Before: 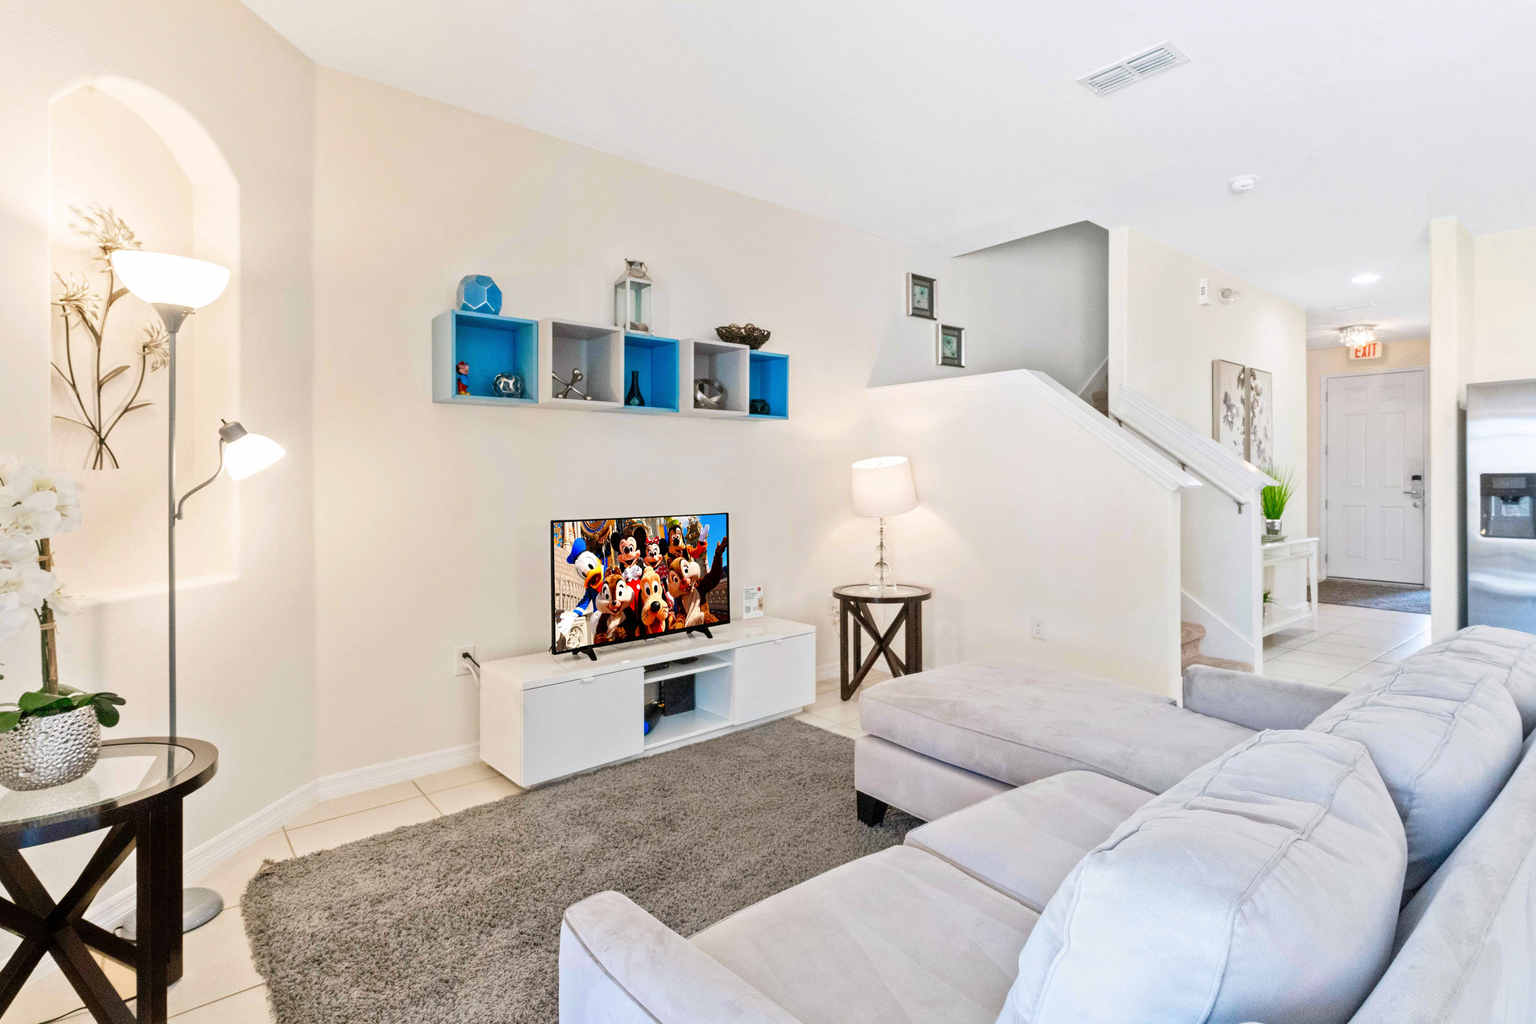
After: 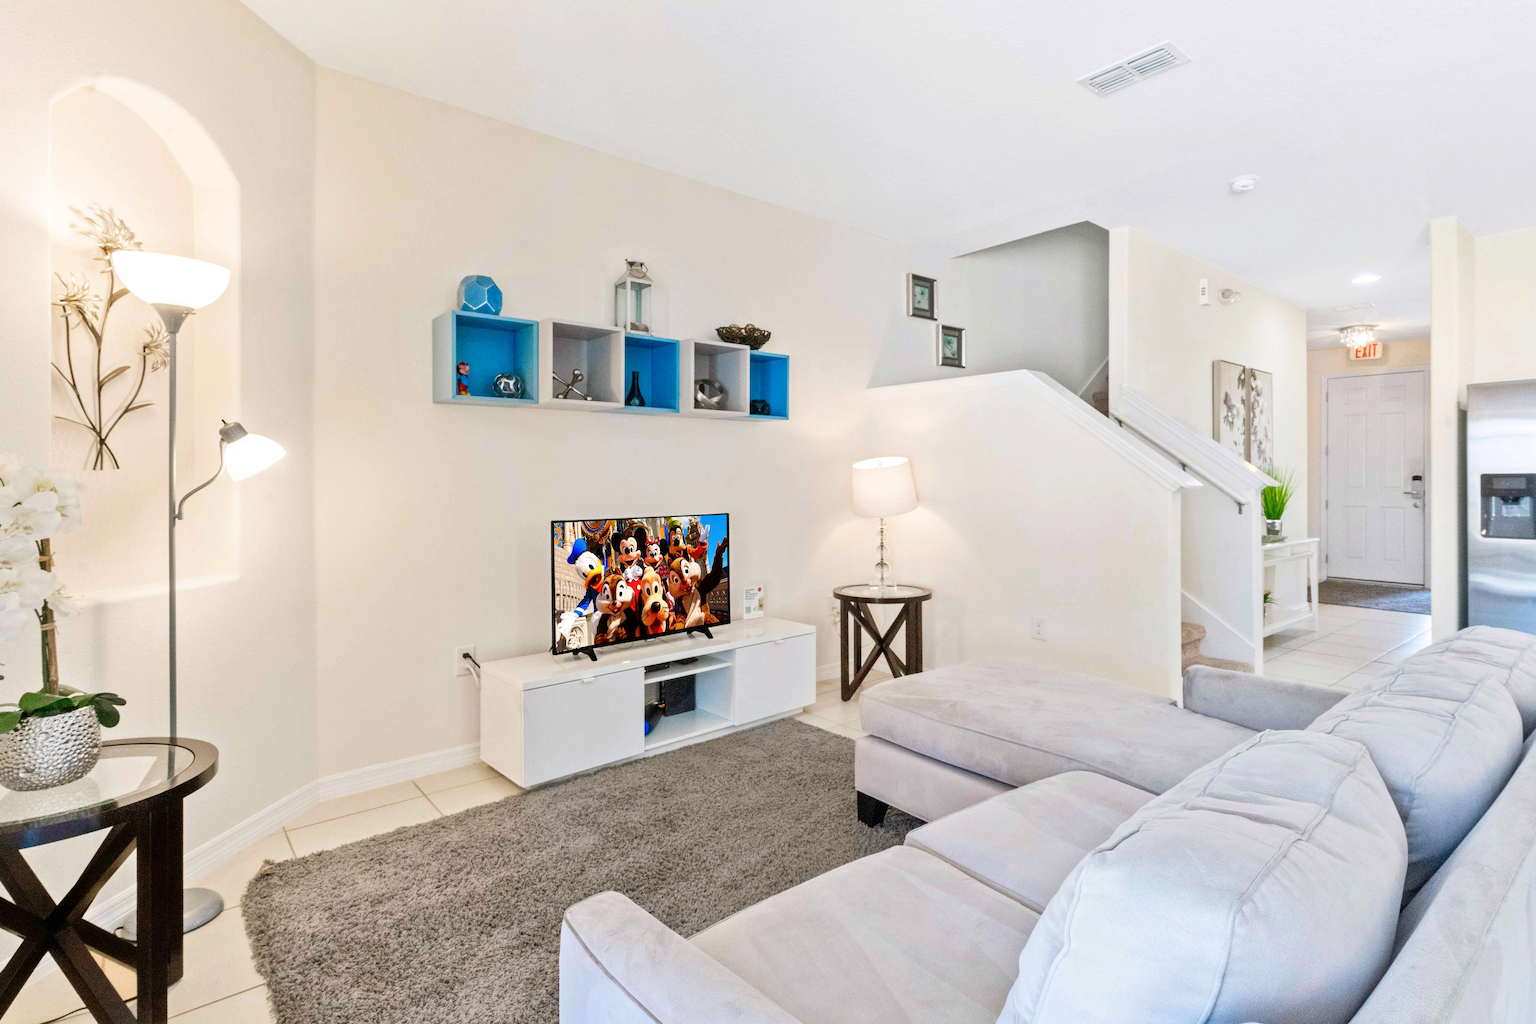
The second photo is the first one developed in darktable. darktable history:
color balance rgb: perceptual saturation grading › global saturation 0.856%
